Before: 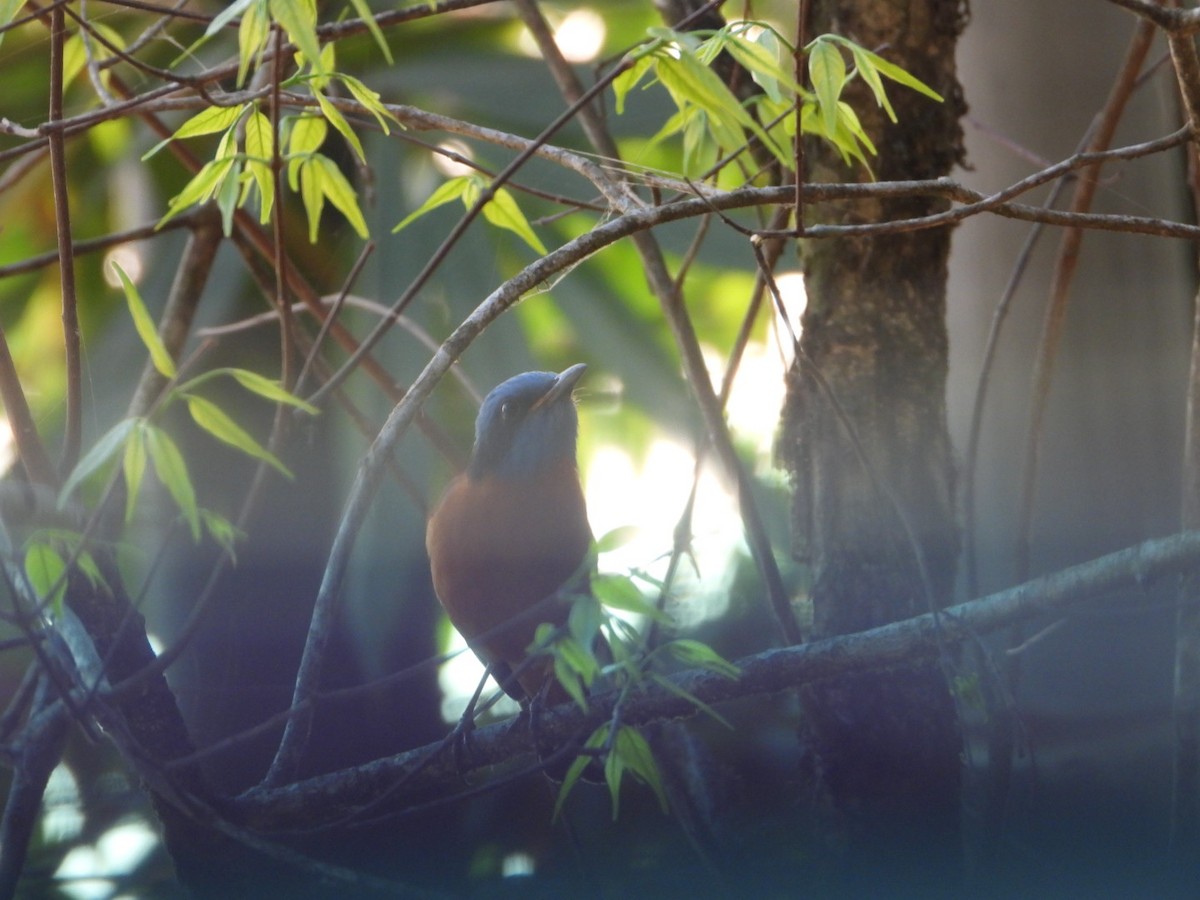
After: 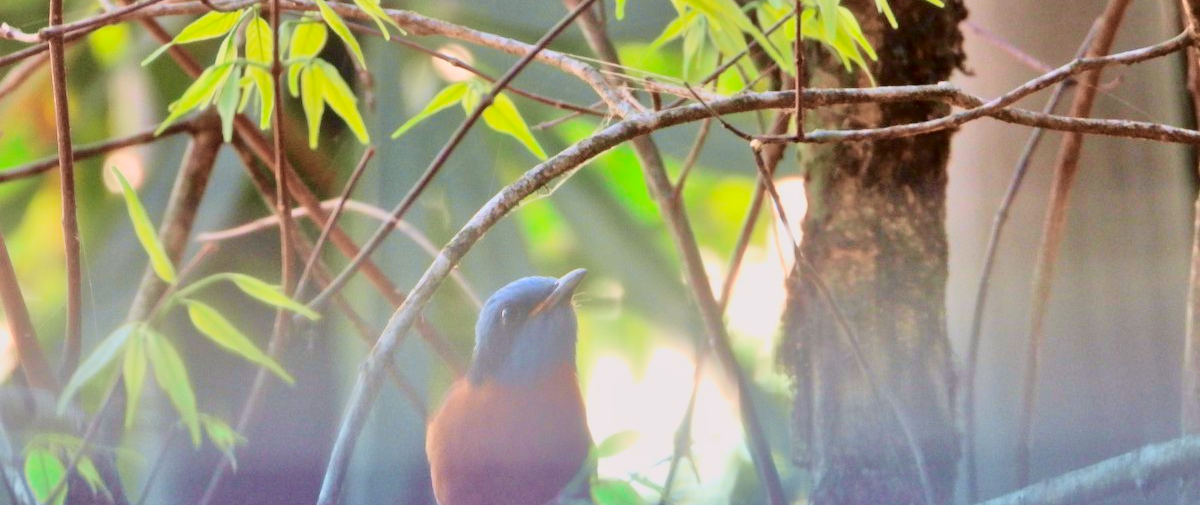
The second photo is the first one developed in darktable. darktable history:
tone equalizer: -7 EV 0.15 EV, -6 EV 0.6 EV, -5 EV 1.15 EV, -4 EV 1.33 EV, -3 EV 1.15 EV, -2 EV 0.6 EV, -1 EV 0.15 EV, mask exposure compensation -0.5 EV
contrast brightness saturation: contrast 0.18, saturation 0.3
tone curve: curves: ch0 [(0, 0) (0.049, 0.01) (0.154, 0.081) (0.491, 0.519) (0.748, 0.765) (1, 0.919)]; ch1 [(0, 0) (0.172, 0.123) (0.317, 0.272) (0.401, 0.422) (0.489, 0.496) (0.531, 0.557) (0.615, 0.612) (0.741, 0.783) (1, 1)]; ch2 [(0, 0) (0.411, 0.424) (0.483, 0.478) (0.544, 0.56) (0.686, 0.638) (1, 1)], color space Lab, independent channels, preserve colors none
crop and rotate: top 10.605%, bottom 33.274%
